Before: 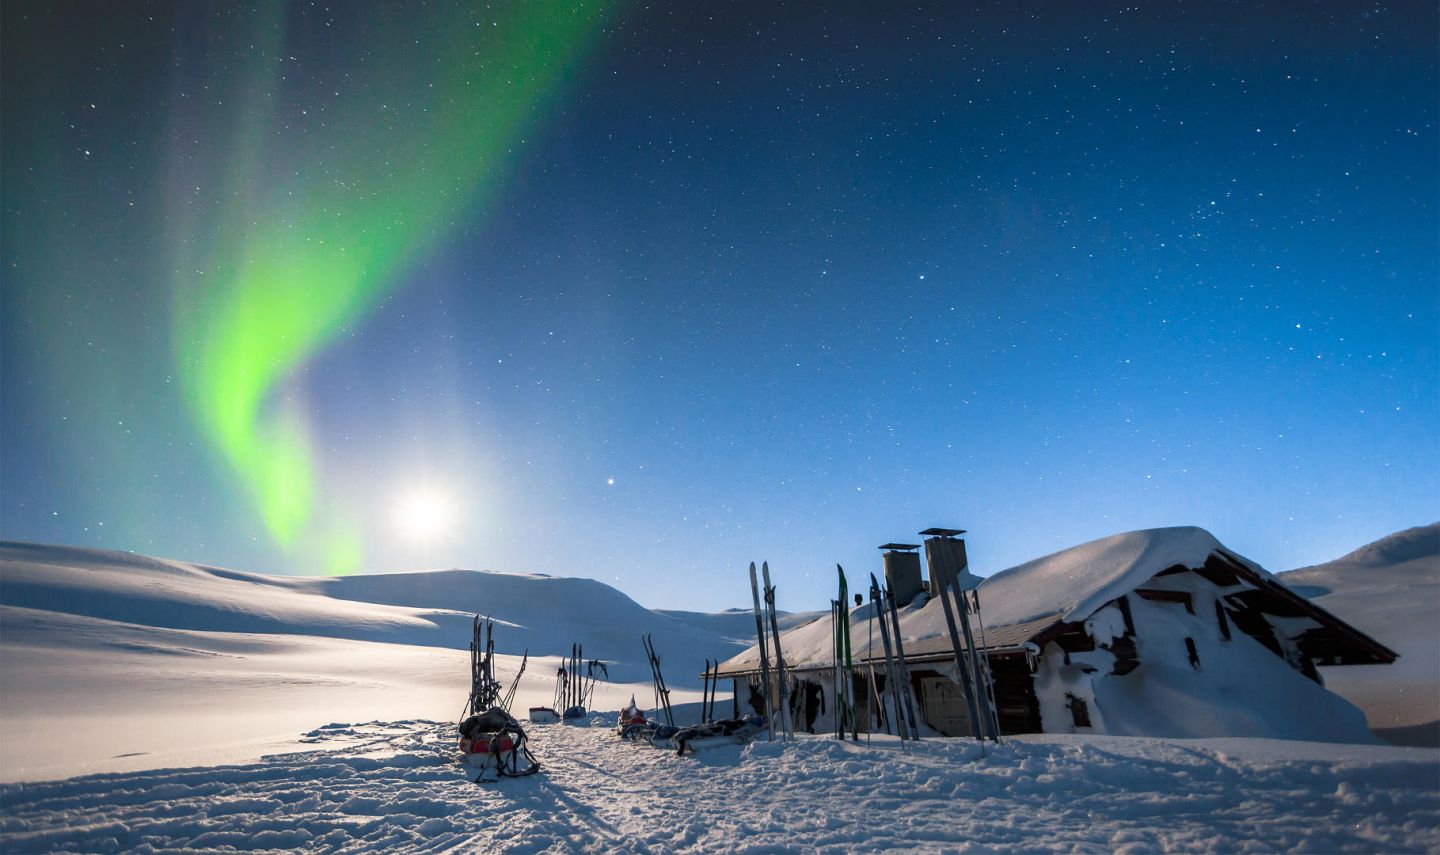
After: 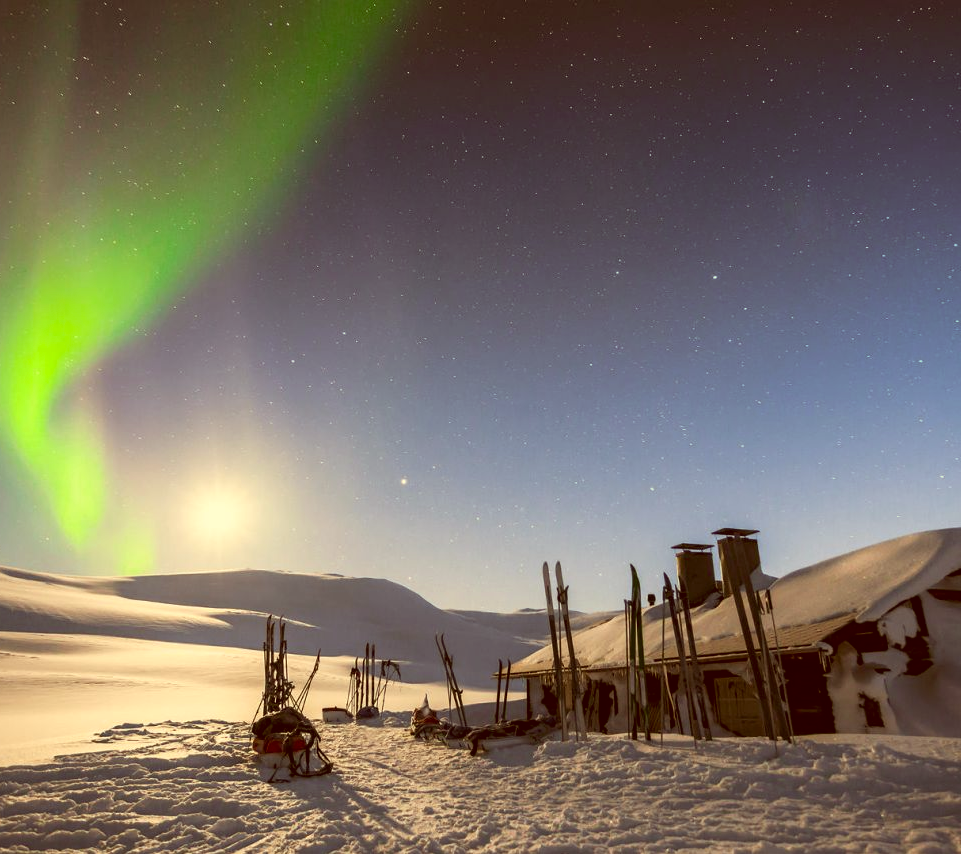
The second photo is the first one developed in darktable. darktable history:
crop and rotate: left 14.443%, right 18.811%
color correction: highlights a* 1.17, highlights b* 25.02, shadows a* 15.13, shadows b* 25
